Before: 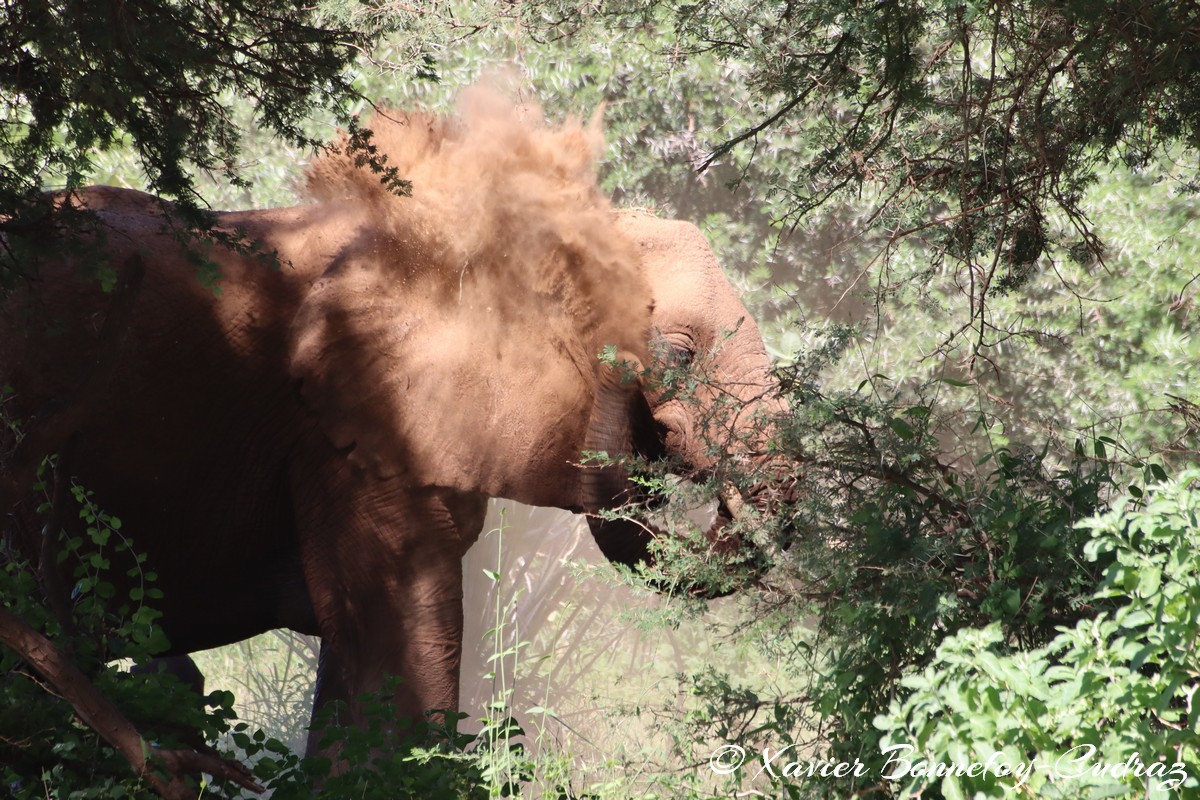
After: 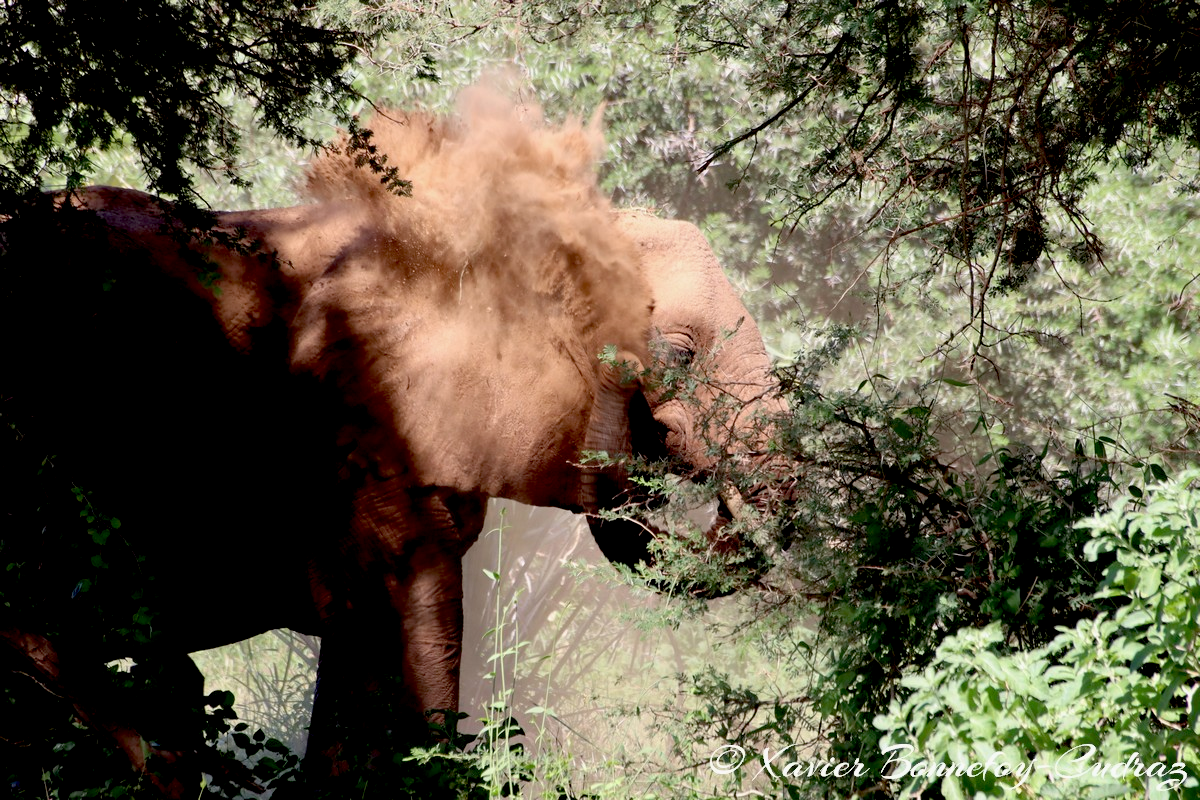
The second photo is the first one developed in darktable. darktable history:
exposure: black level correction 0.027, exposure -0.078 EV, compensate highlight preservation false
